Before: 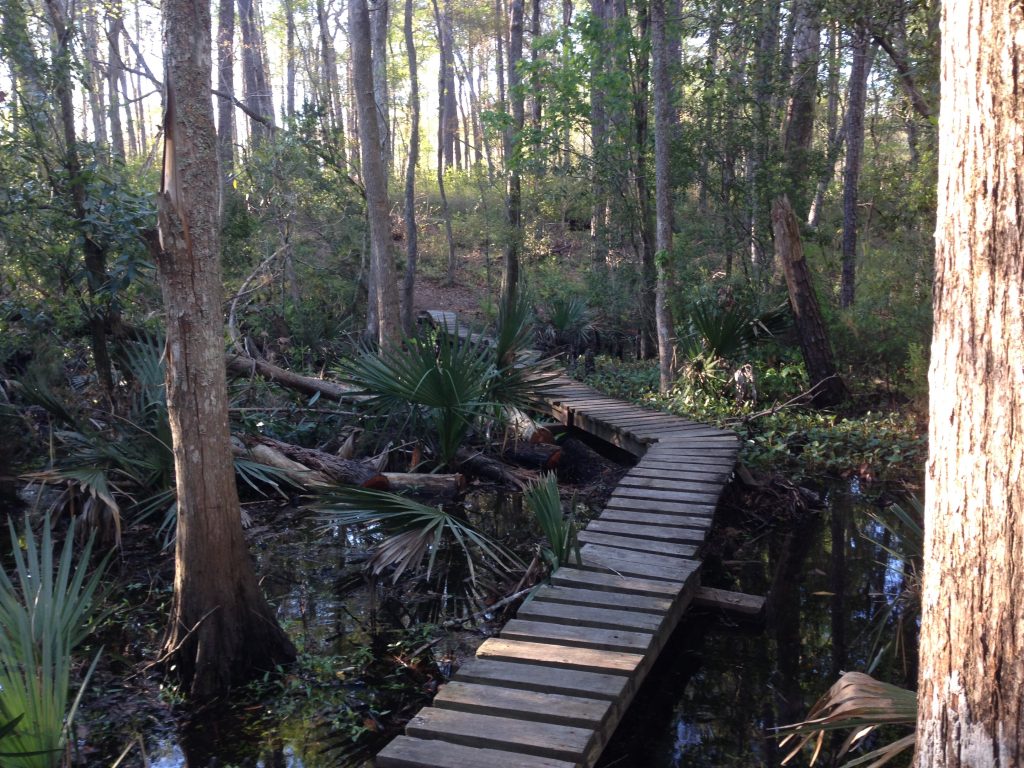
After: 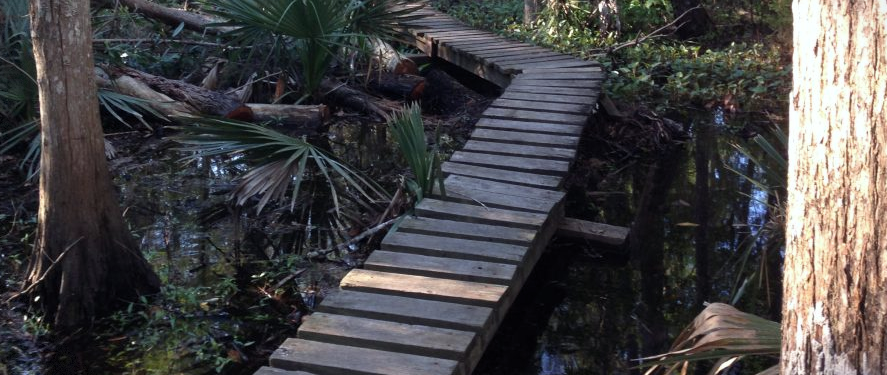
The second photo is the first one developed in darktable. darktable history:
crop and rotate: left 13.306%, top 48.129%, bottom 2.928%
vignetting: fall-off start 100%, brightness -0.406, saturation -0.3, width/height ratio 1.324, dithering 8-bit output, unbound false
levels: mode automatic, black 0.023%, white 99.97%, levels [0.062, 0.494, 0.925]
white balance: red 0.978, blue 0.999
